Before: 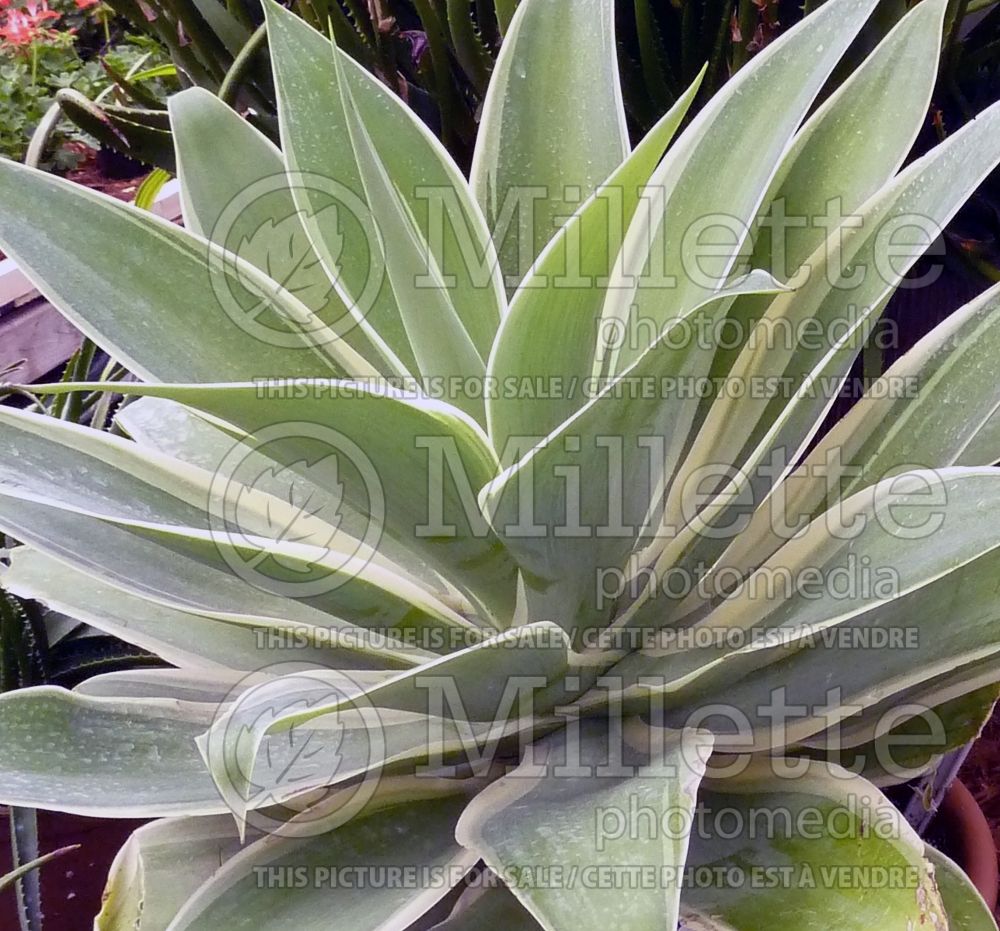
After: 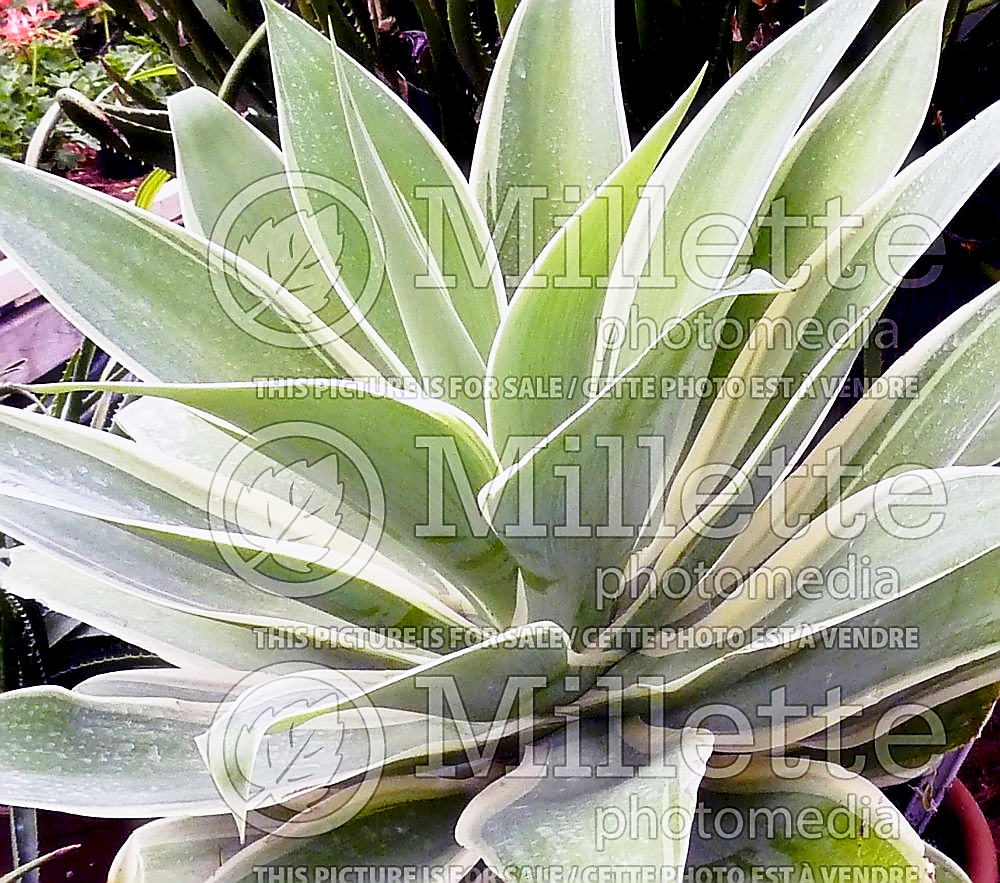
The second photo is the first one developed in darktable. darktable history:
haze removal: strength -0.1, adaptive false
crop and rotate: top 0%, bottom 5.097%
exposure: black level correction 0.011, exposure -0.478 EV, compensate highlight preservation false
sharpen: radius 1.4, amount 1.25, threshold 0.7
base curve: curves: ch0 [(0, 0) (0.026, 0.03) (0.109, 0.232) (0.351, 0.748) (0.669, 0.968) (1, 1)], preserve colors none
